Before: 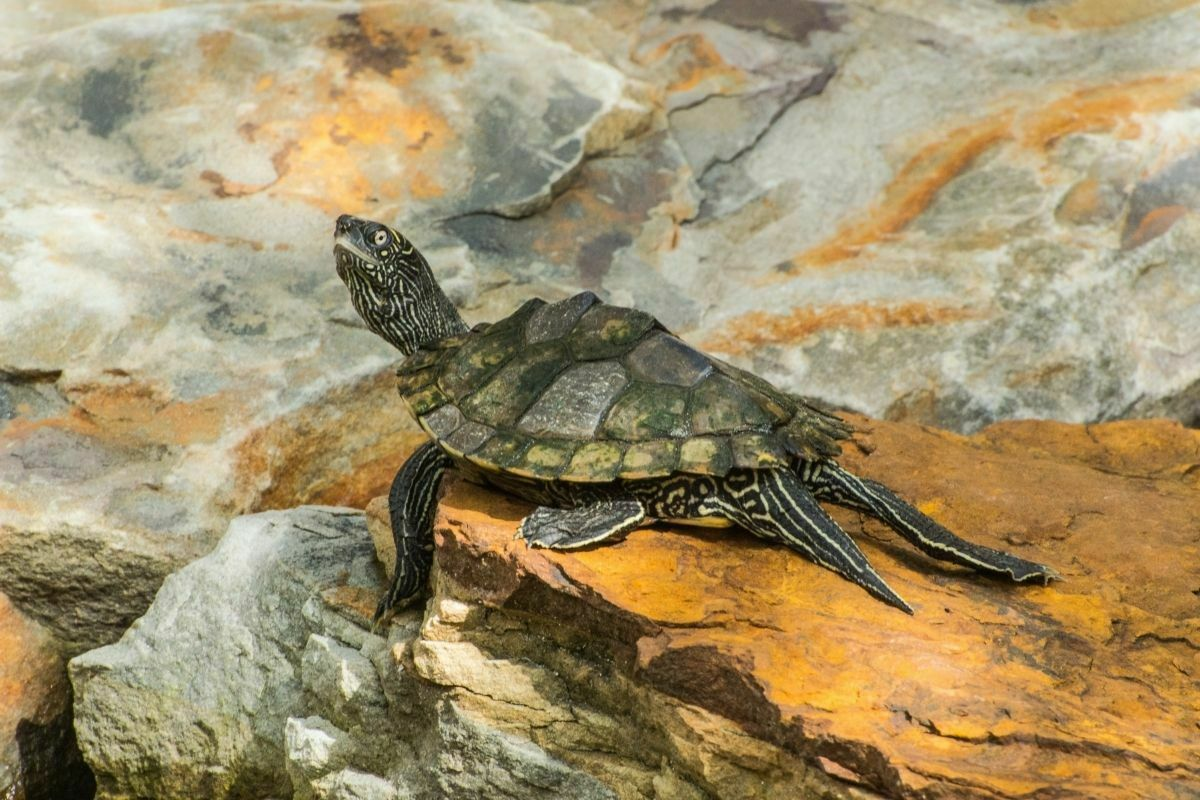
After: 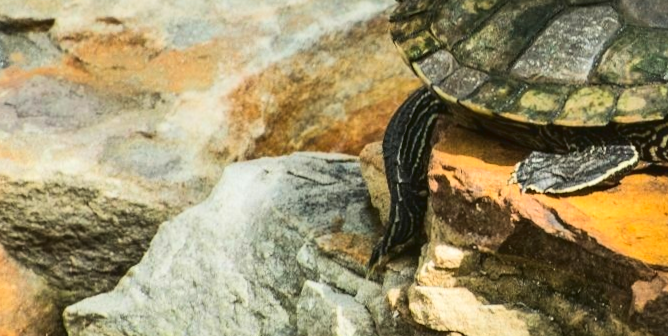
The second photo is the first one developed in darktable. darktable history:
tone curve: curves: ch0 [(0, 0.032) (0.181, 0.156) (0.751, 0.829) (1, 1)], color space Lab, linked channels, preserve colors none
crop: top 44.483%, right 43.593%, bottom 12.892%
rotate and perspective: rotation -0.45°, automatic cropping original format, crop left 0.008, crop right 0.992, crop top 0.012, crop bottom 0.988
